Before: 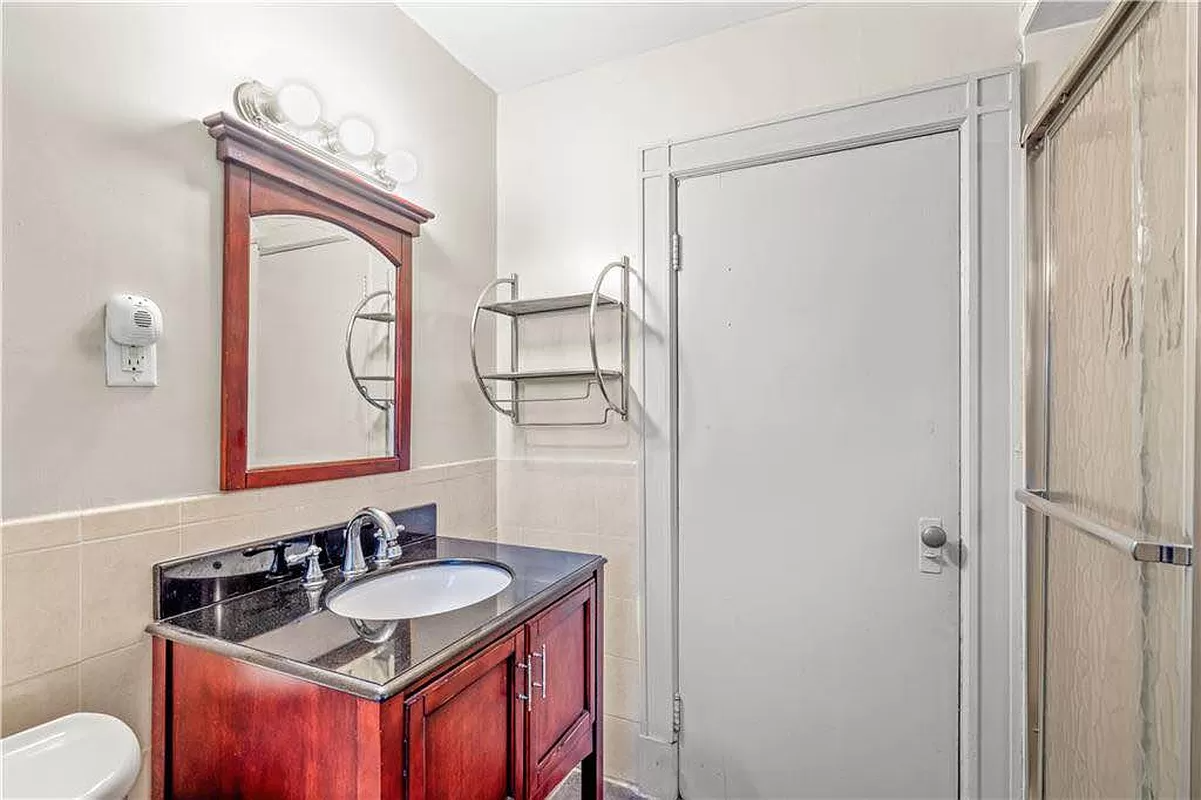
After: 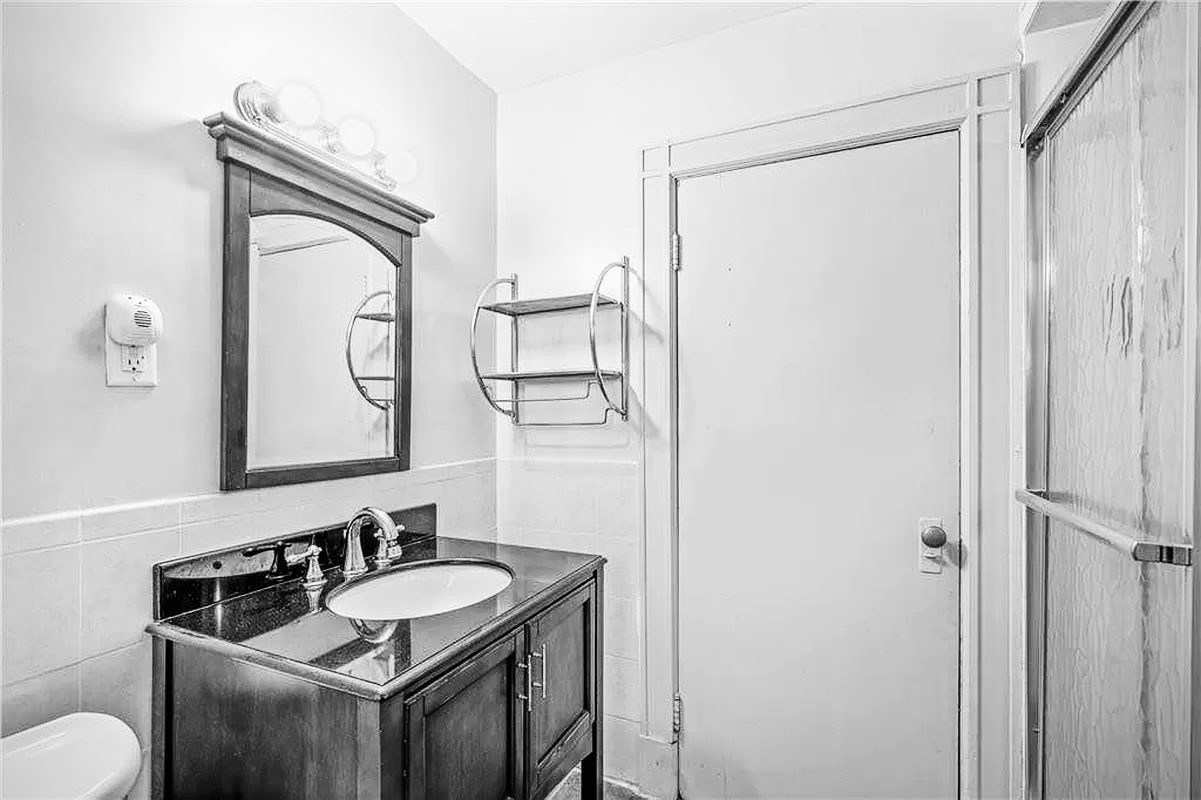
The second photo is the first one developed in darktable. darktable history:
contrast brightness saturation: contrast 0.26, brightness 0.02, saturation 0.87
vignetting: fall-off start 91.19%
color balance rgb: perceptual saturation grading › global saturation 30%, global vibrance 20%
monochrome: a -6.99, b 35.61, size 1.4
